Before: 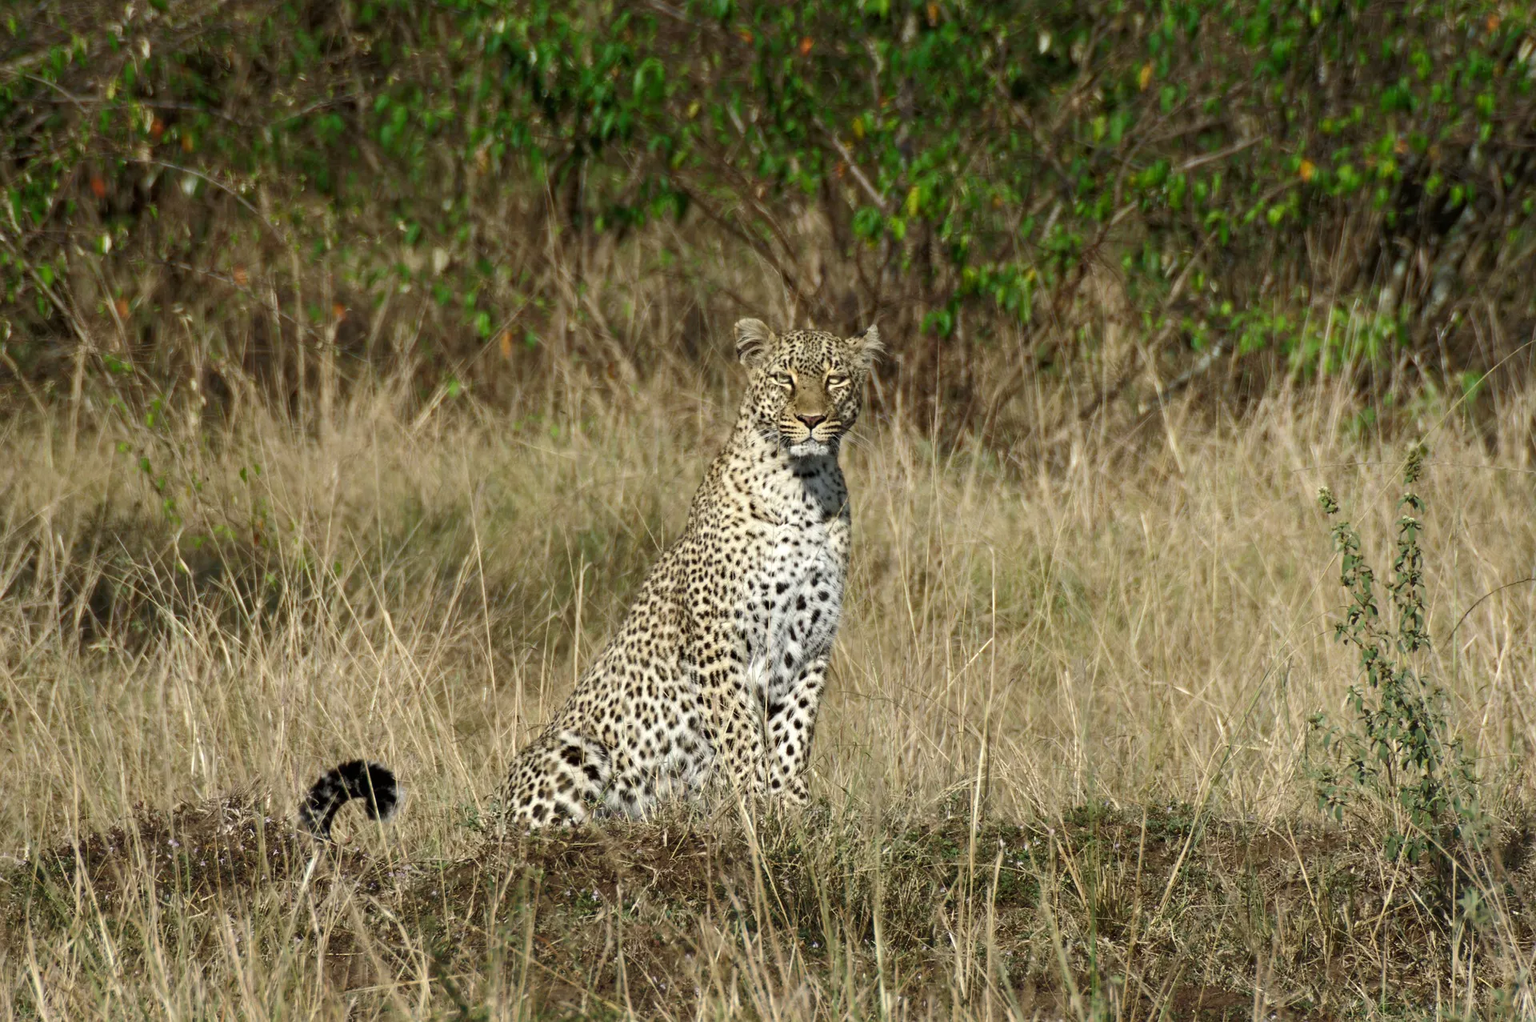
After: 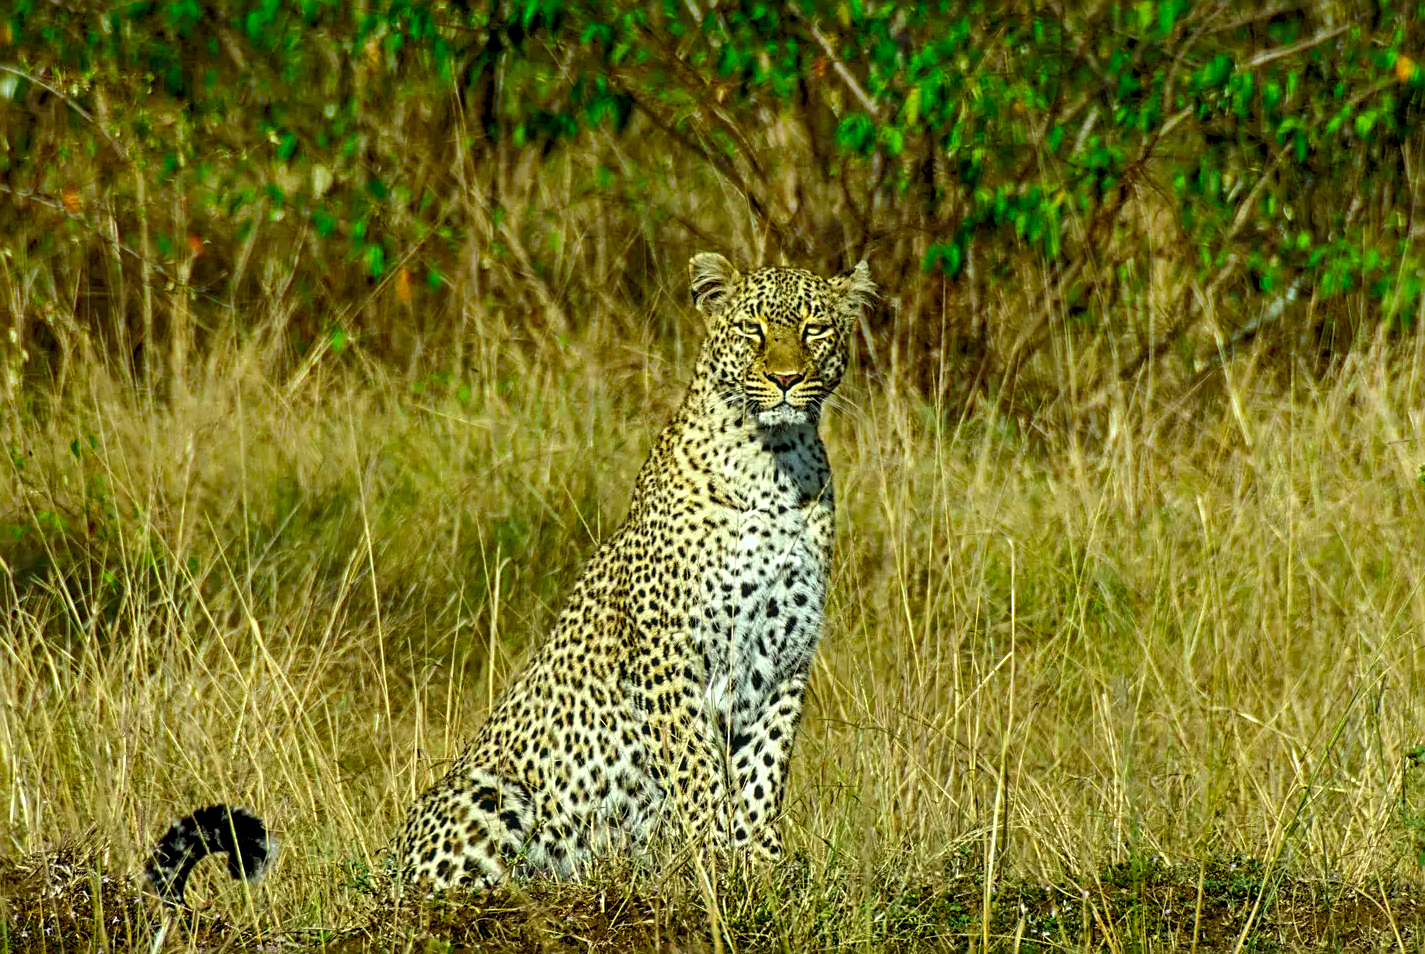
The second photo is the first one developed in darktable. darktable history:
sharpen: radius 2.792, amount 0.732
crop and rotate: left 11.938%, top 11.401%, right 13.797%, bottom 13.854%
color balance rgb: global offset › luminance -0.486%, perceptual saturation grading › global saturation 30.551%, global vibrance 20%
shadows and highlights: shadows 43.44, white point adjustment -1.6, highlights color adjustment 45.89%, soften with gaussian
color correction: highlights a* -7.44, highlights b* 0.931, shadows a* -3.25, saturation 1.38
local contrast: detail 130%
